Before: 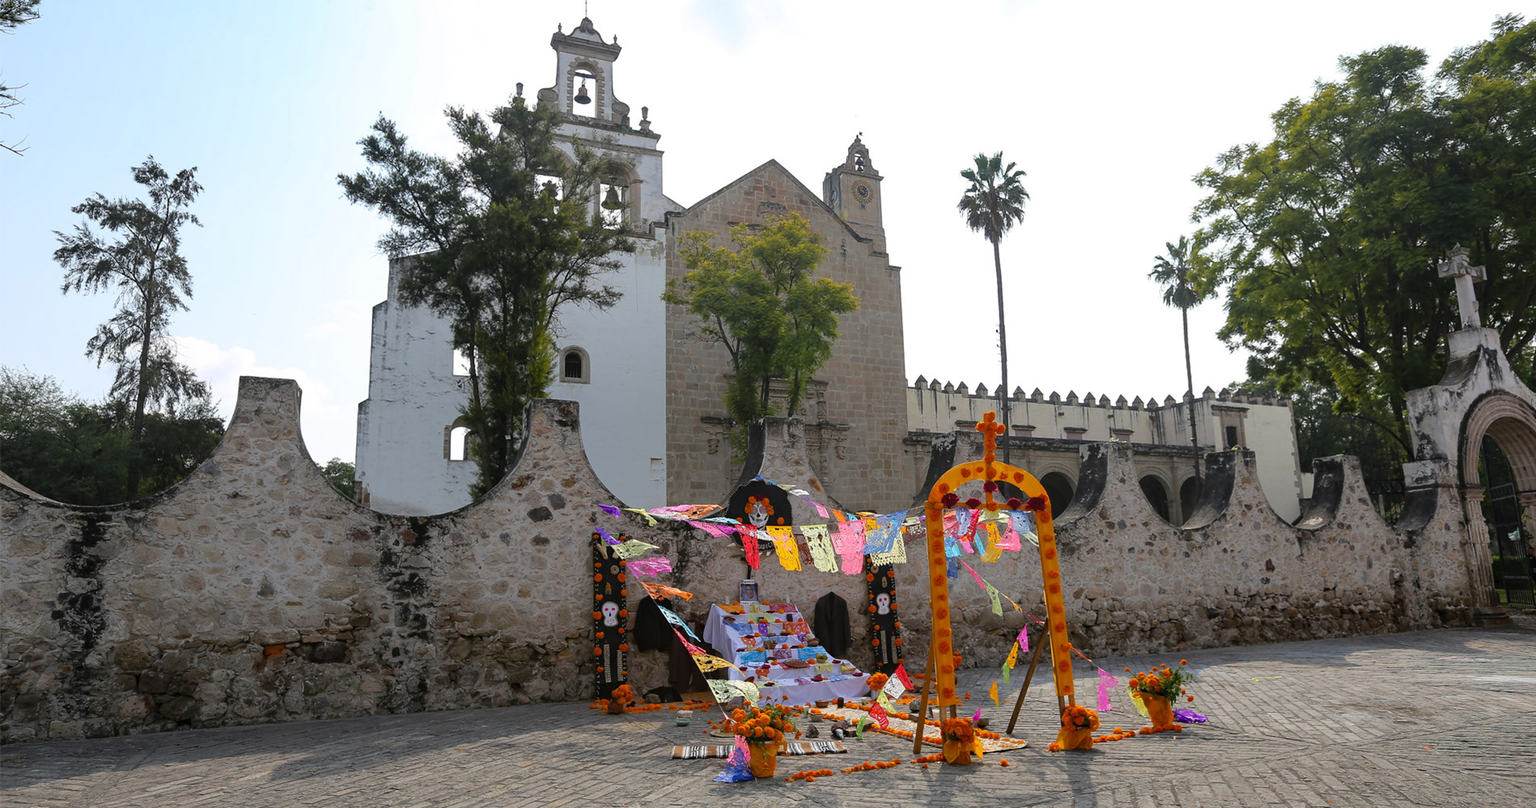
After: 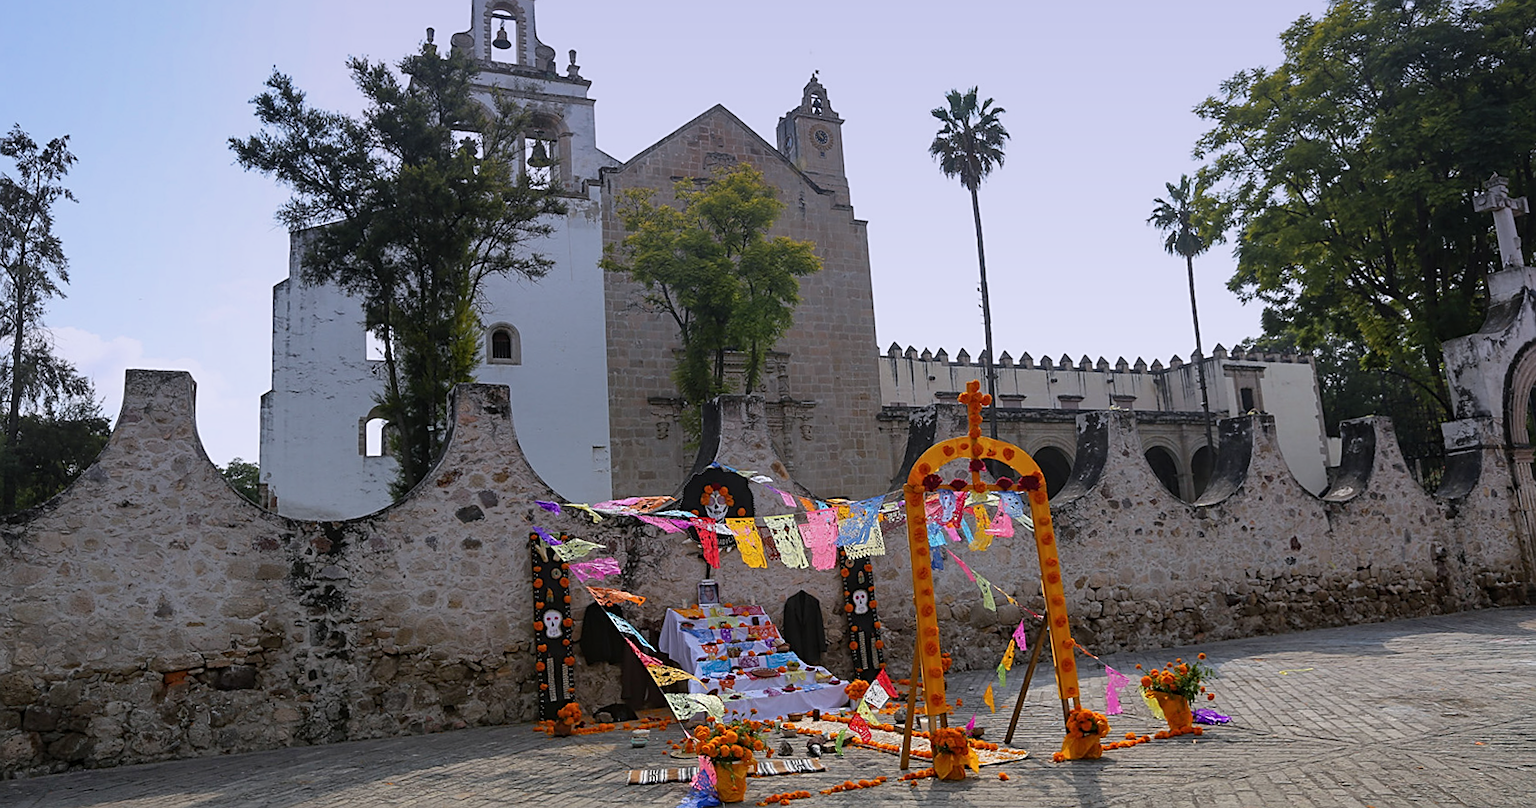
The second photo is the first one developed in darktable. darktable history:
crop and rotate: angle 1.96°, left 5.673%, top 5.673%
graduated density: hue 238.83°, saturation 50%
sharpen: on, module defaults
